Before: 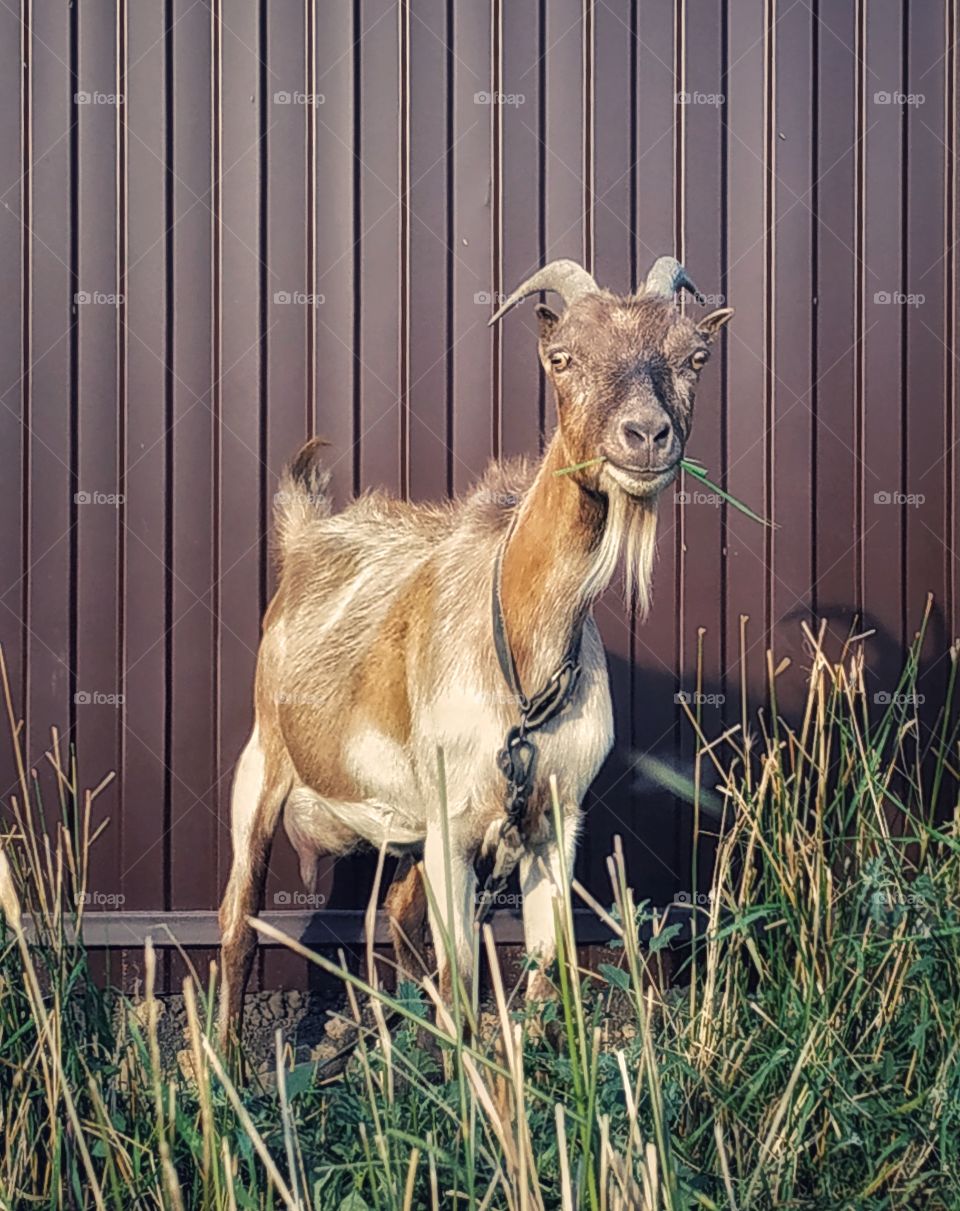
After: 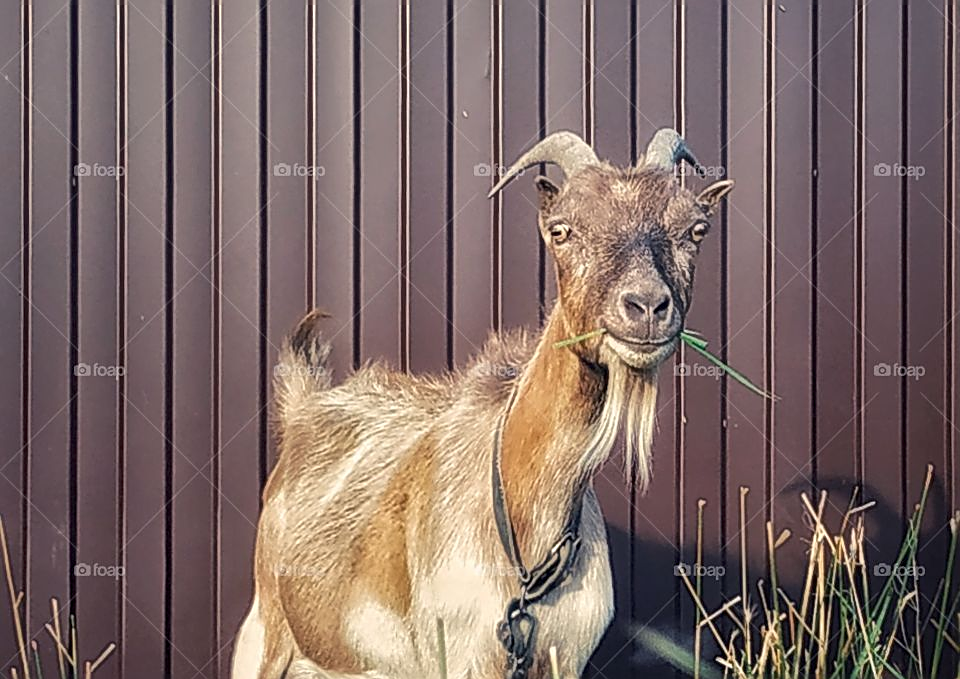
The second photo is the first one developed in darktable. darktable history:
crop and rotate: top 10.605%, bottom 33.274%
sharpen: on, module defaults
